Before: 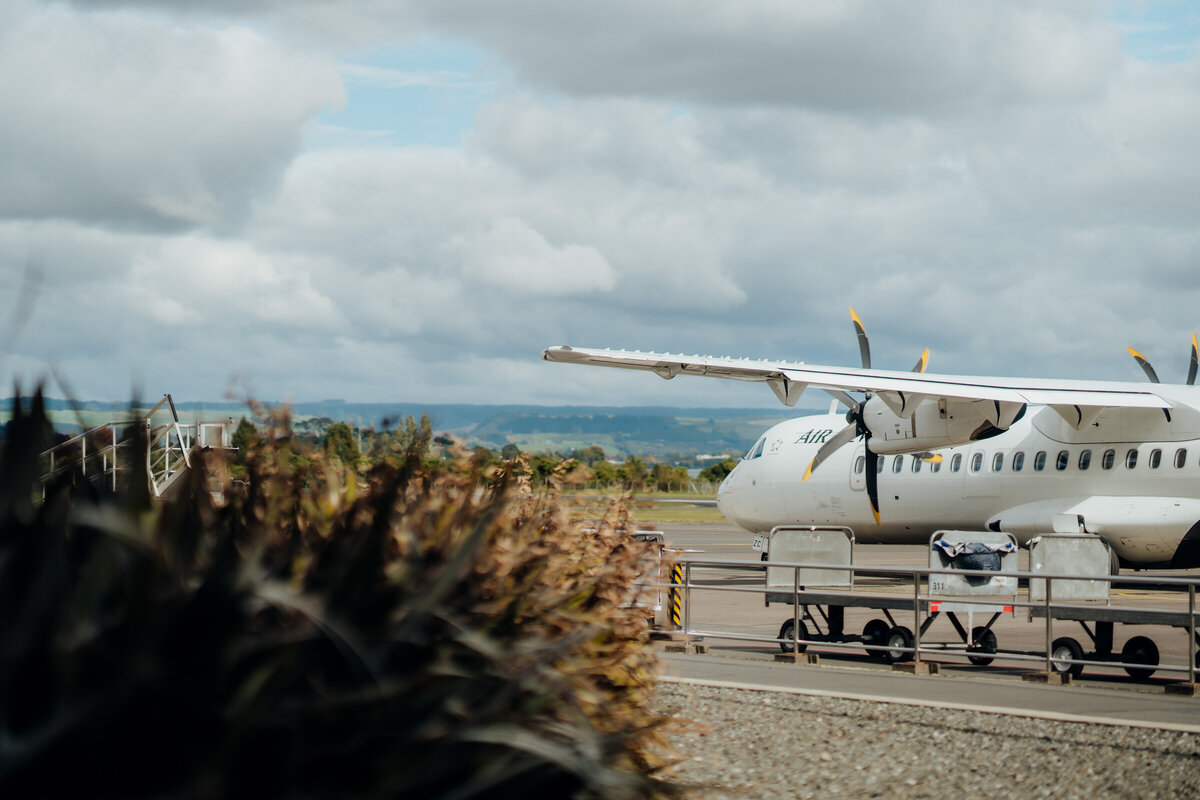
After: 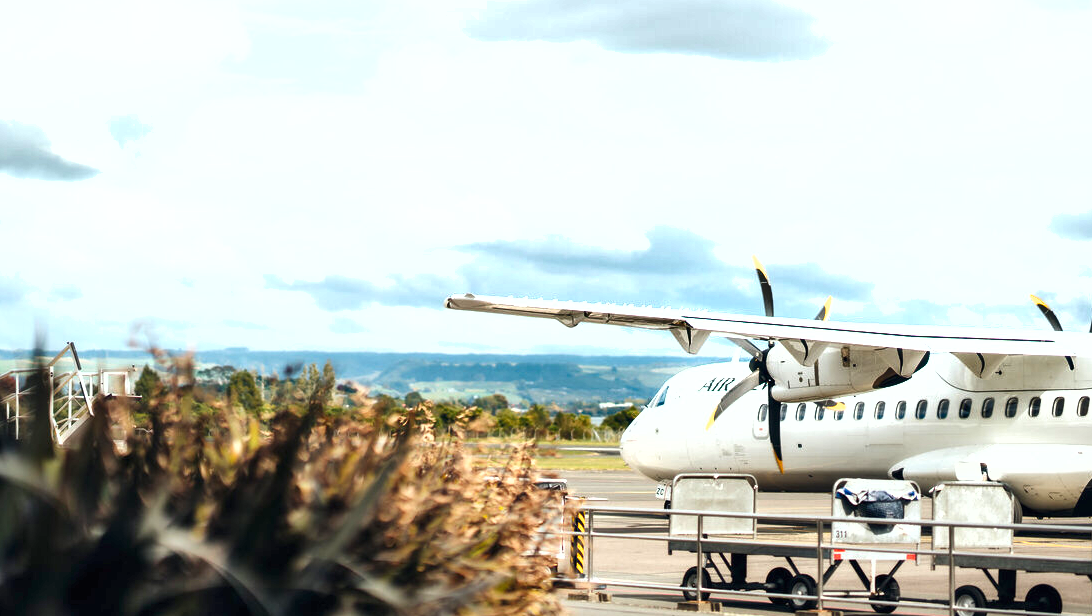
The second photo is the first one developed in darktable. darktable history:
exposure: black level correction 0, exposure 1.2 EV, compensate highlight preservation false
shadows and highlights: low approximation 0.01, soften with gaussian
crop: left 8.155%, top 6.611%, bottom 15.385%
